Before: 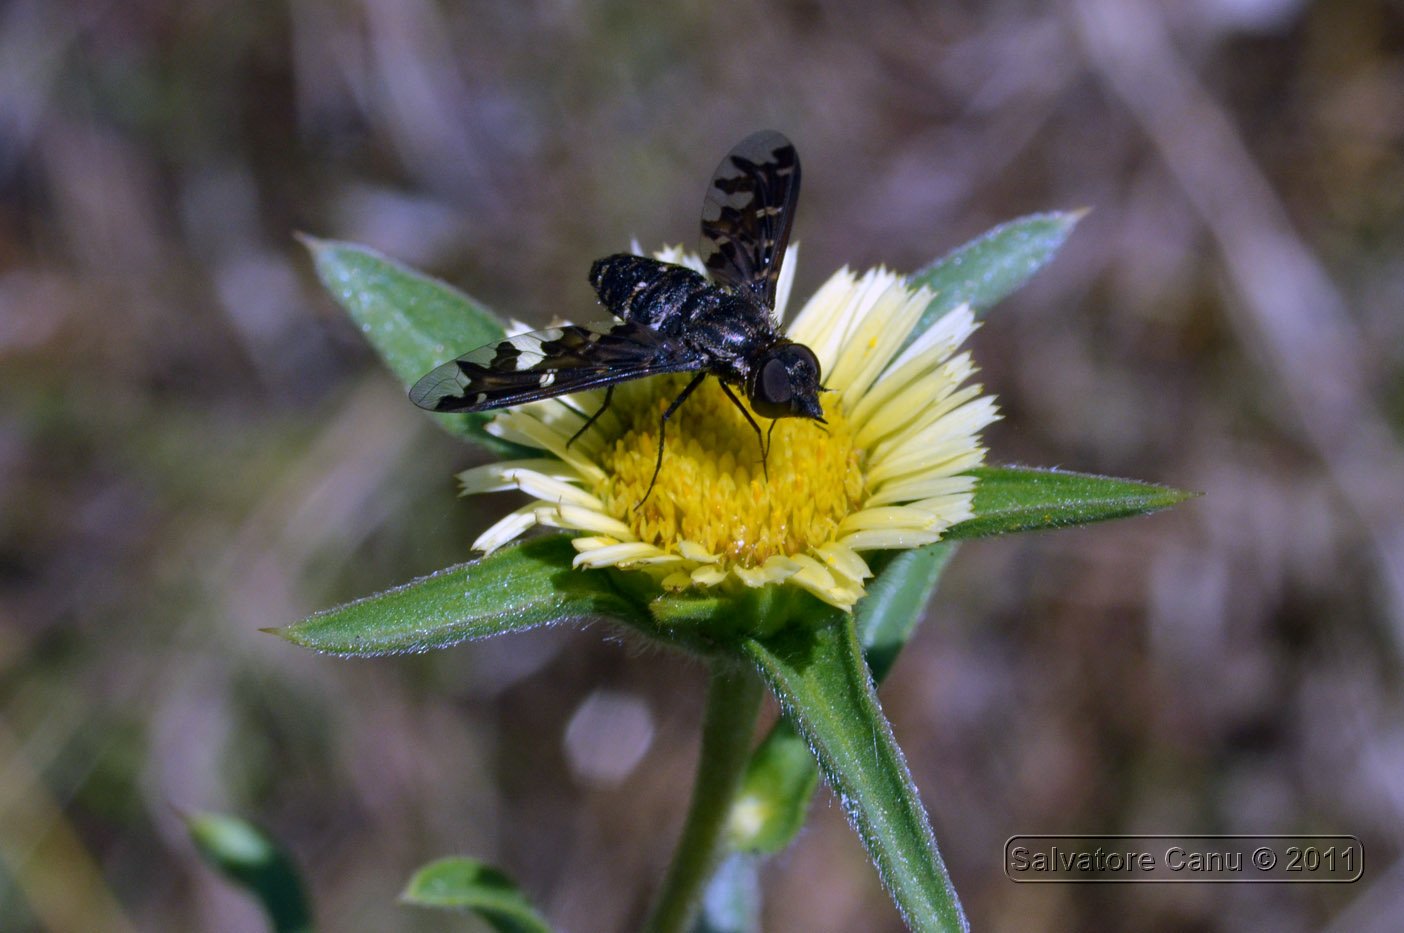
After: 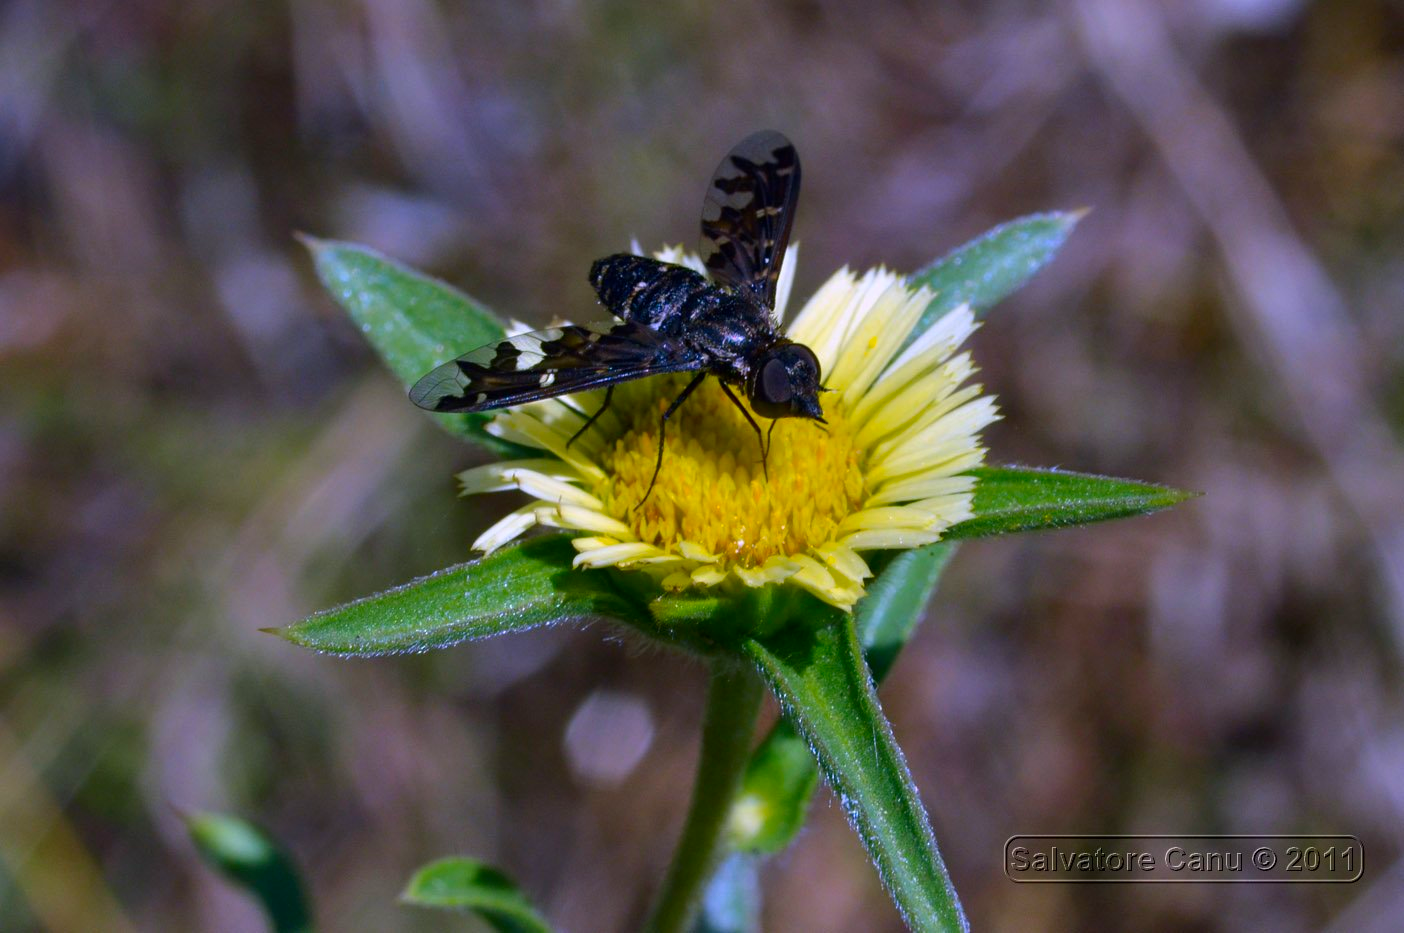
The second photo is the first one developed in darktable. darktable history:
contrast brightness saturation: brightness -0.03, saturation 0.37
